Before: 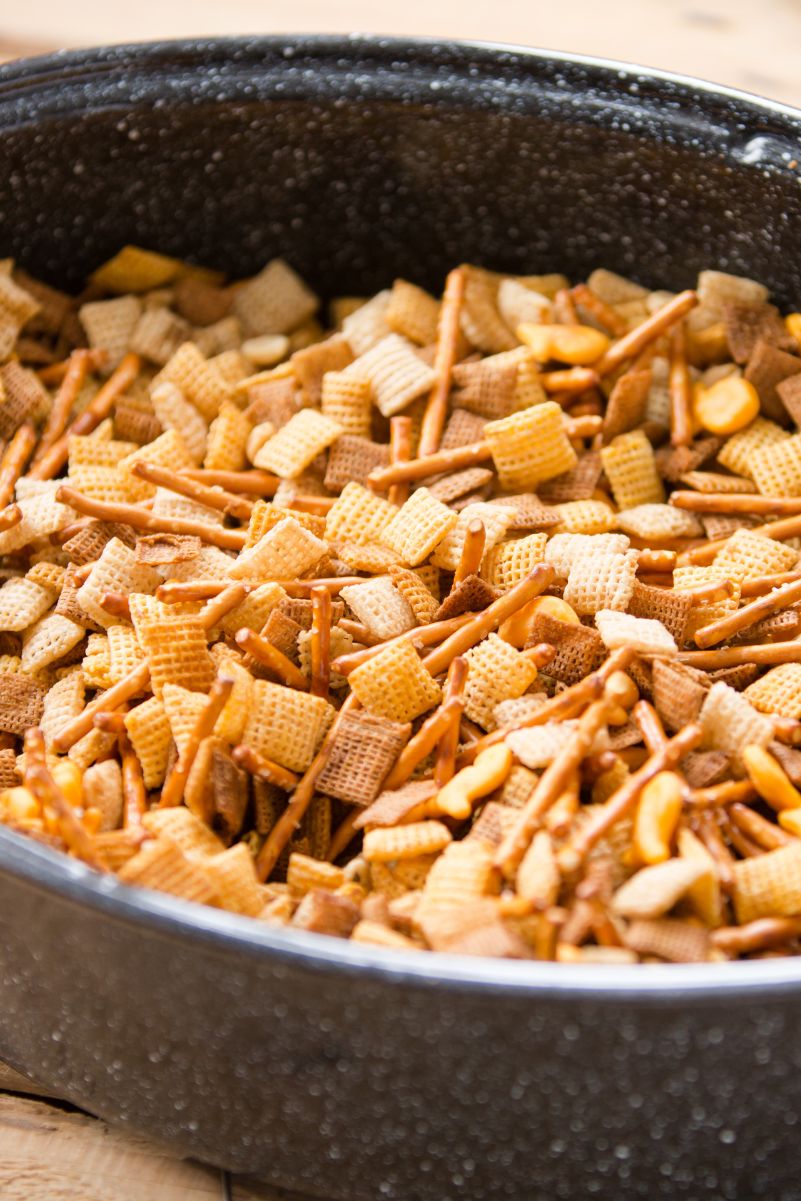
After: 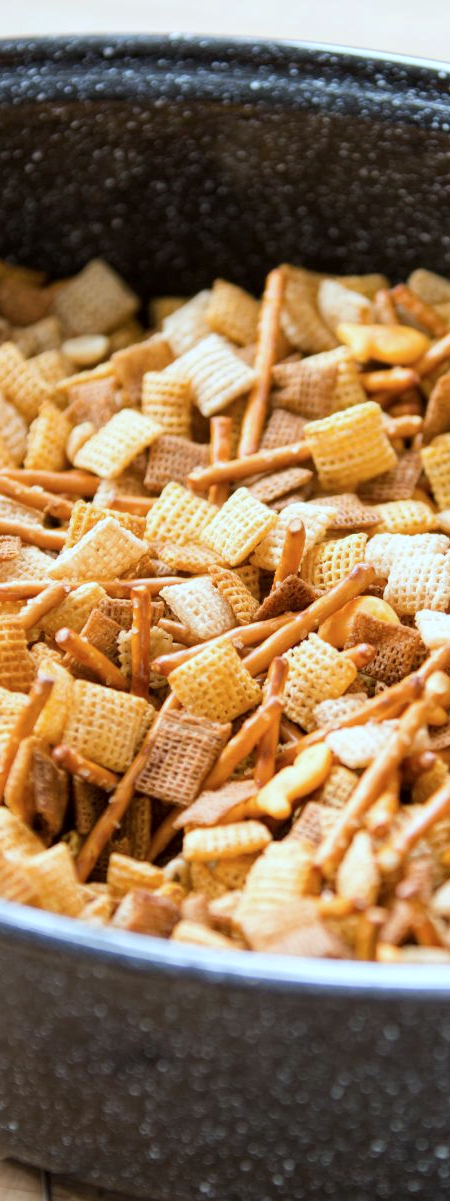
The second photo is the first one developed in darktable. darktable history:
color calibration: illuminant F (fluorescent), F source F9 (Cool White Deluxe 4150 K) – high CRI, x 0.374, y 0.373, temperature 4158.34 K
local contrast: highlights 100%, shadows 100%, detail 120%, midtone range 0.2
crop and rotate: left 22.516%, right 21.234%
